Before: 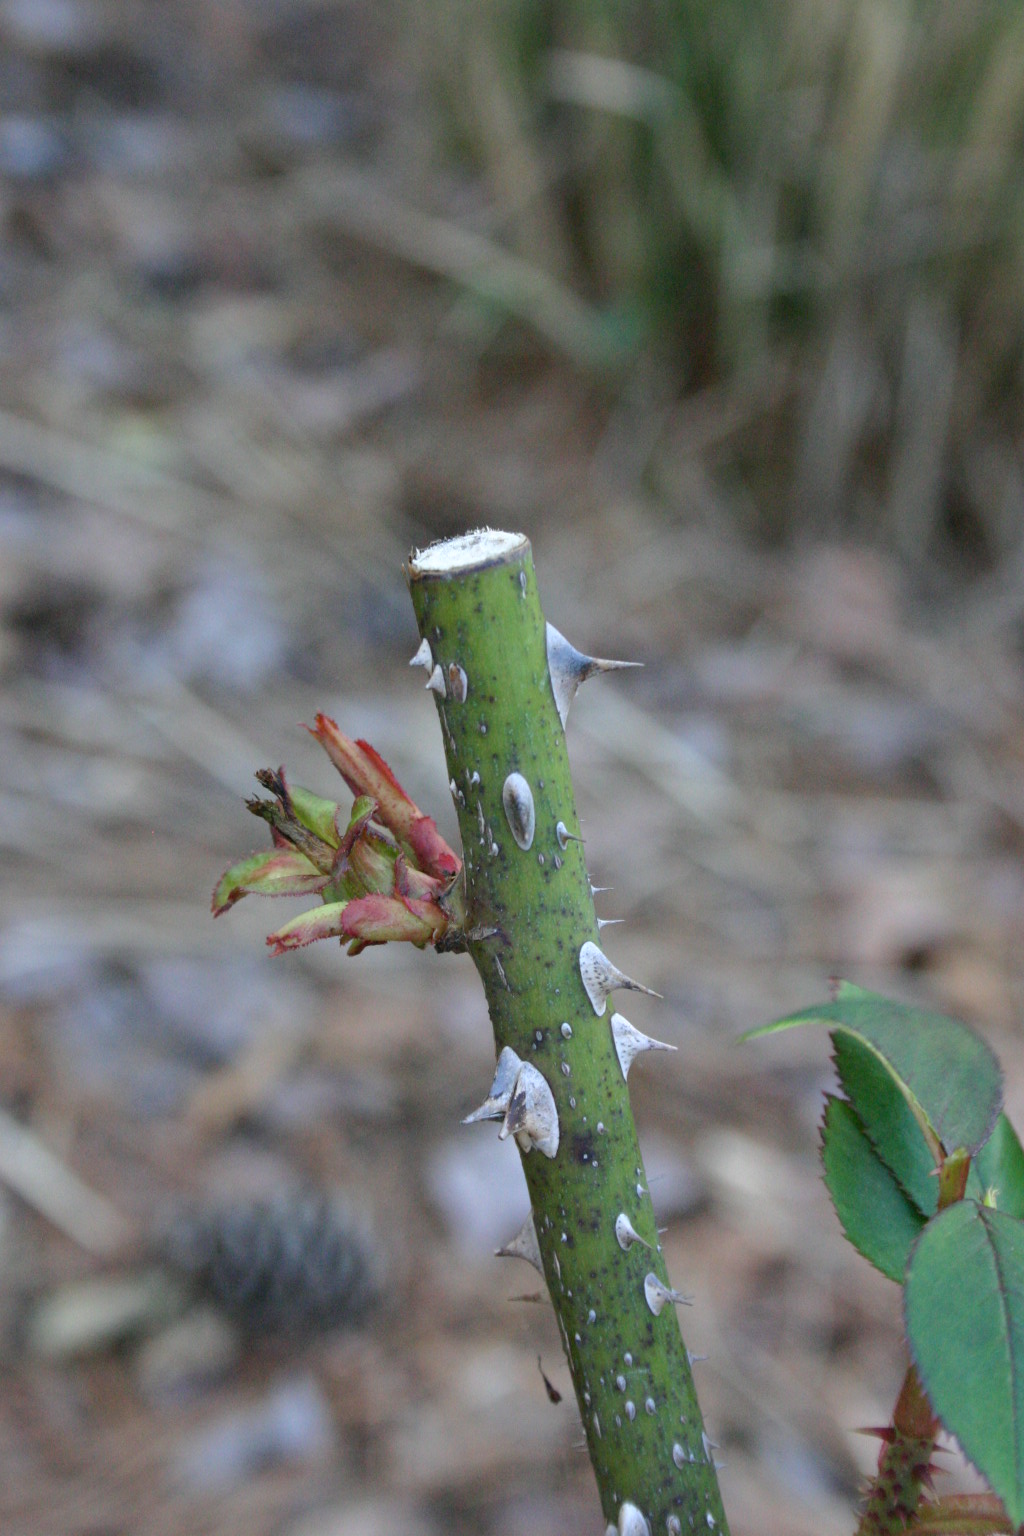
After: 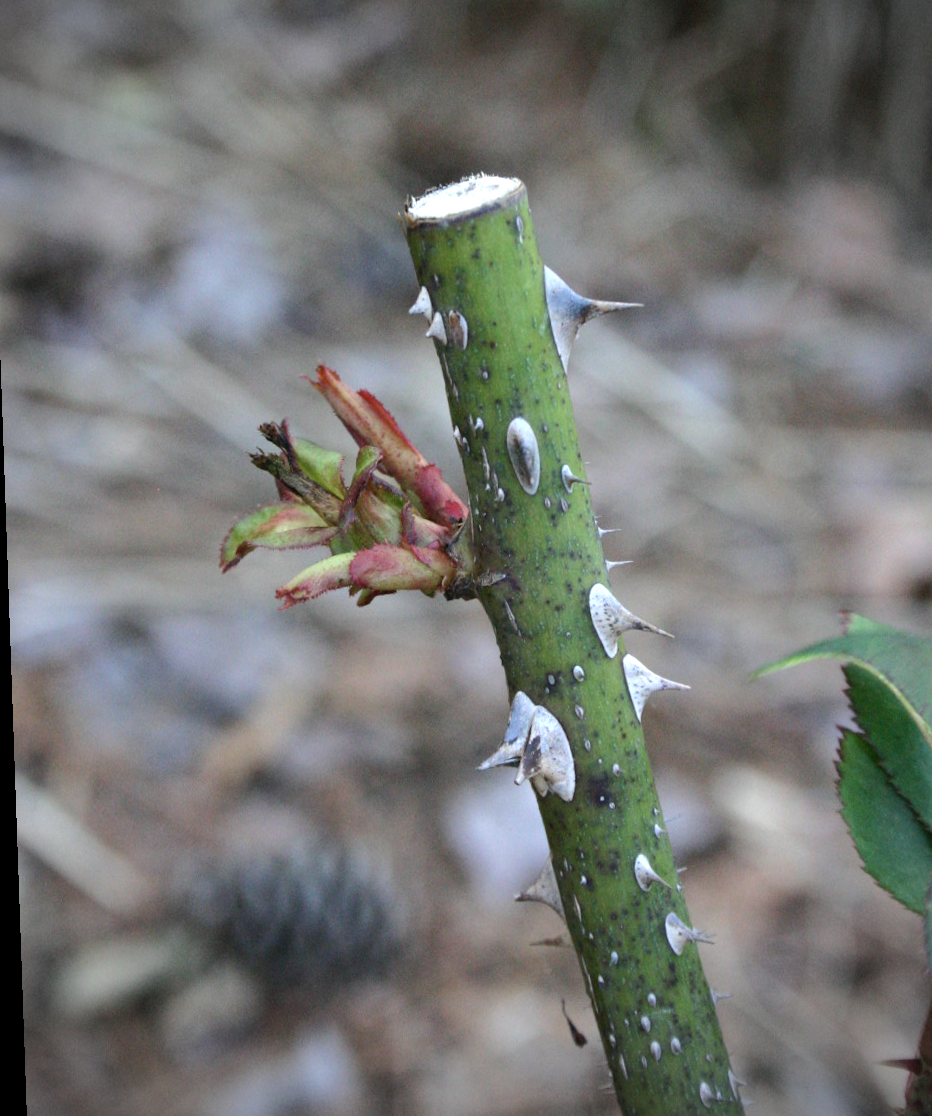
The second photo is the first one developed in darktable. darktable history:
tone equalizer: -8 EV -0.417 EV, -7 EV -0.389 EV, -6 EV -0.333 EV, -5 EV -0.222 EV, -3 EV 0.222 EV, -2 EV 0.333 EV, -1 EV 0.389 EV, +0 EV 0.417 EV, edges refinement/feathering 500, mask exposure compensation -1.57 EV, preserve details no
vignetting: unbound false
contrast brightness saturation: saturation -0.04
crop: top 20.916%, right 9.437%, bottom 0.316%
rotate and perspective: rotation -2°, crop left 0.022, crop right 0.978, crop top 0.049, crop bottom 0.951
